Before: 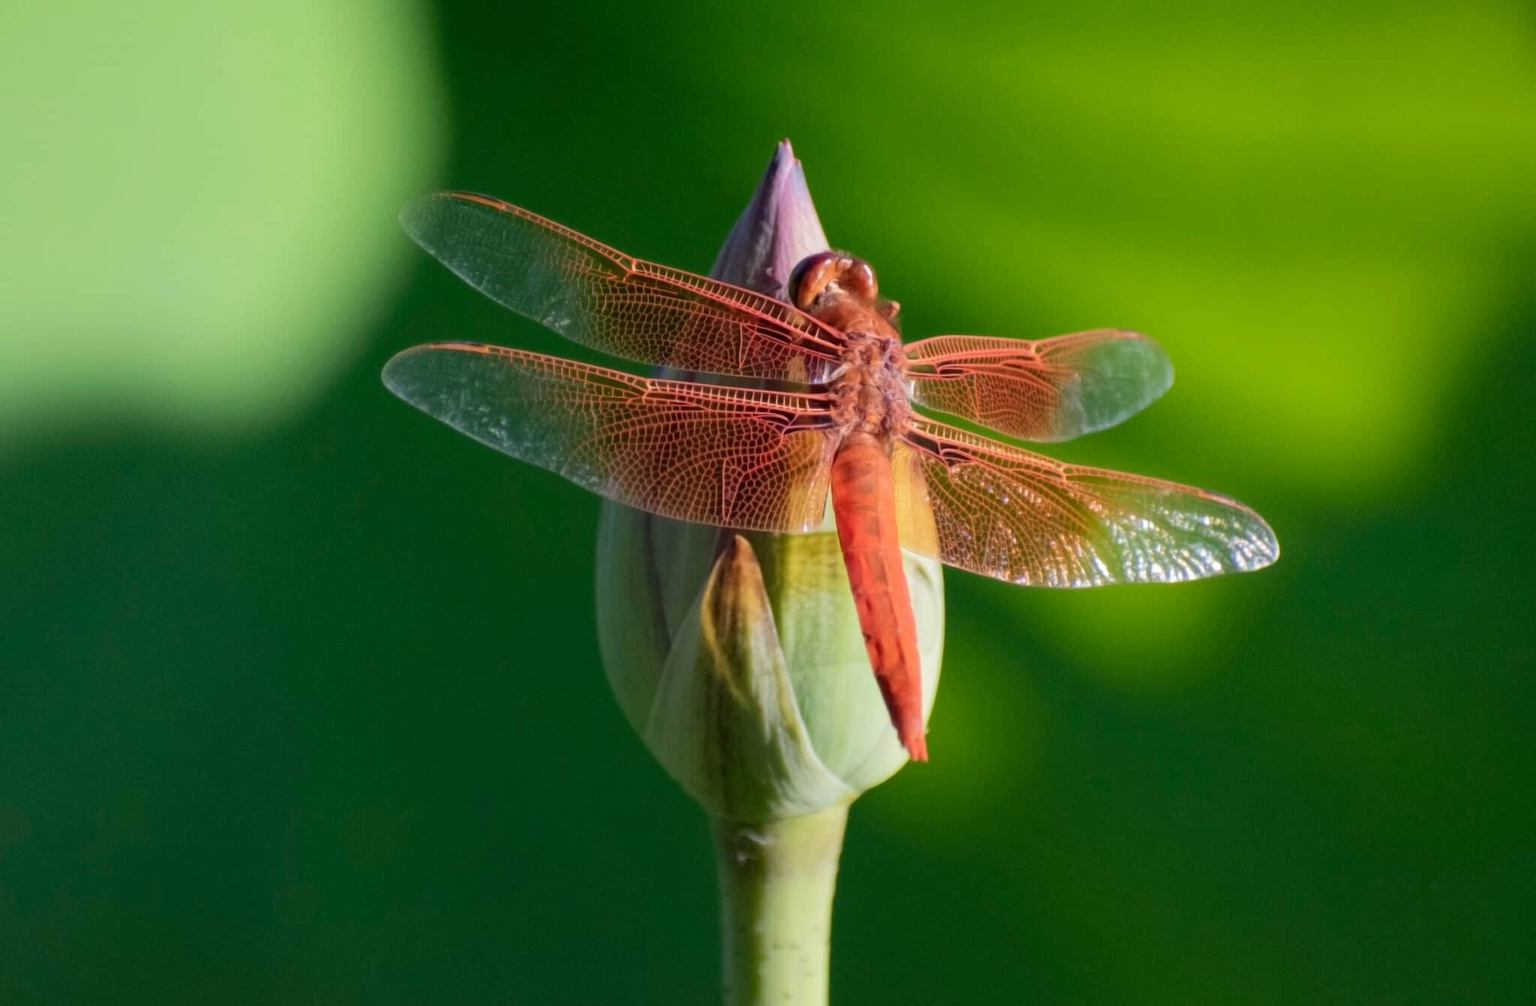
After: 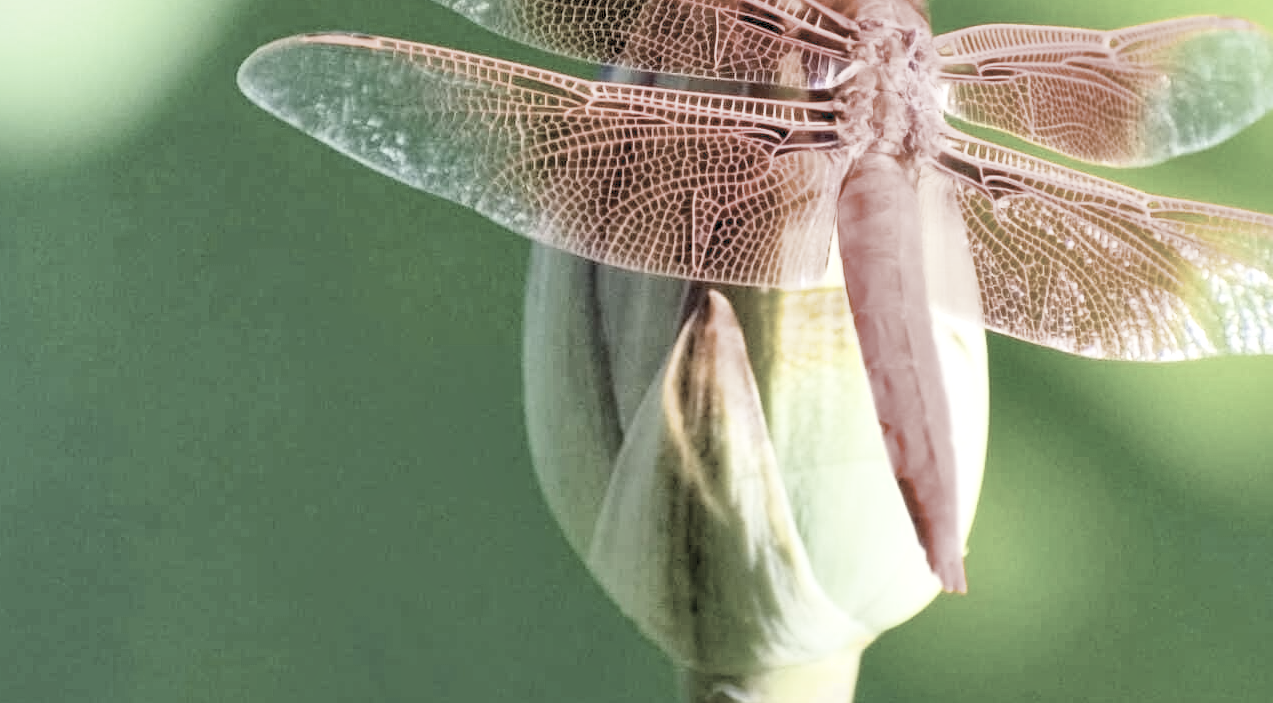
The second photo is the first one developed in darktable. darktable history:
crop: left 13.245%, top 31.585%, right 24.587%, bottom 15.976%
shadows and highlights: on, module defaults
local contrast: mode bilateral grid, contrast 21, coarseness 51, detail 128%, midtone range 0.2
color correction: highlights b* 0.015, saturation 0.353
sharpen: radius 1.3, amount 0.298, threshold 0.234
exposure: black level correction 0.006, exposure 2.07 EV, compensate highlight preservation false
filmic rgb: black relative exposure -7.73 EV, white relative exposure 4.45 EV, target black luminance 0%, hardness 3.76, latitude 50.71%, contrast 1.07, highlights saturation mix 9.34%, shadows ↔ highlights balance -0.269%
